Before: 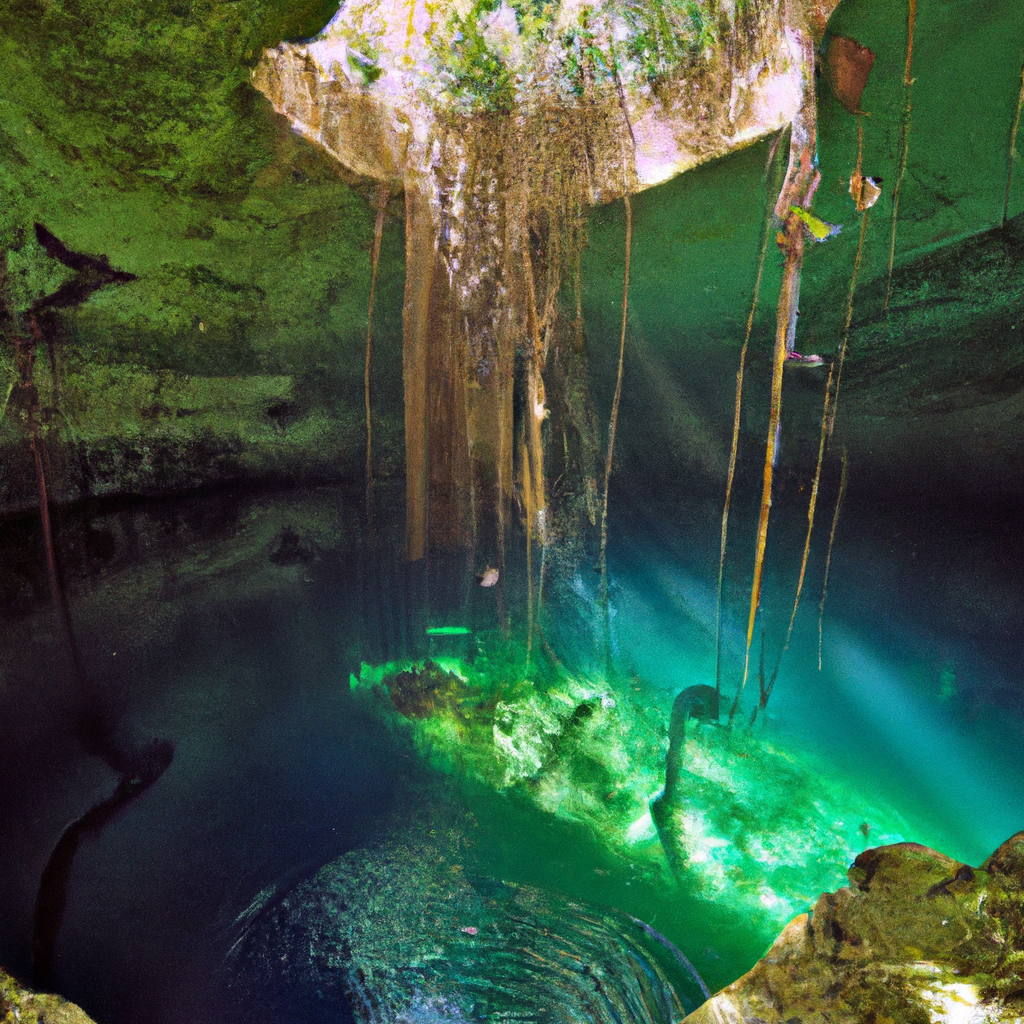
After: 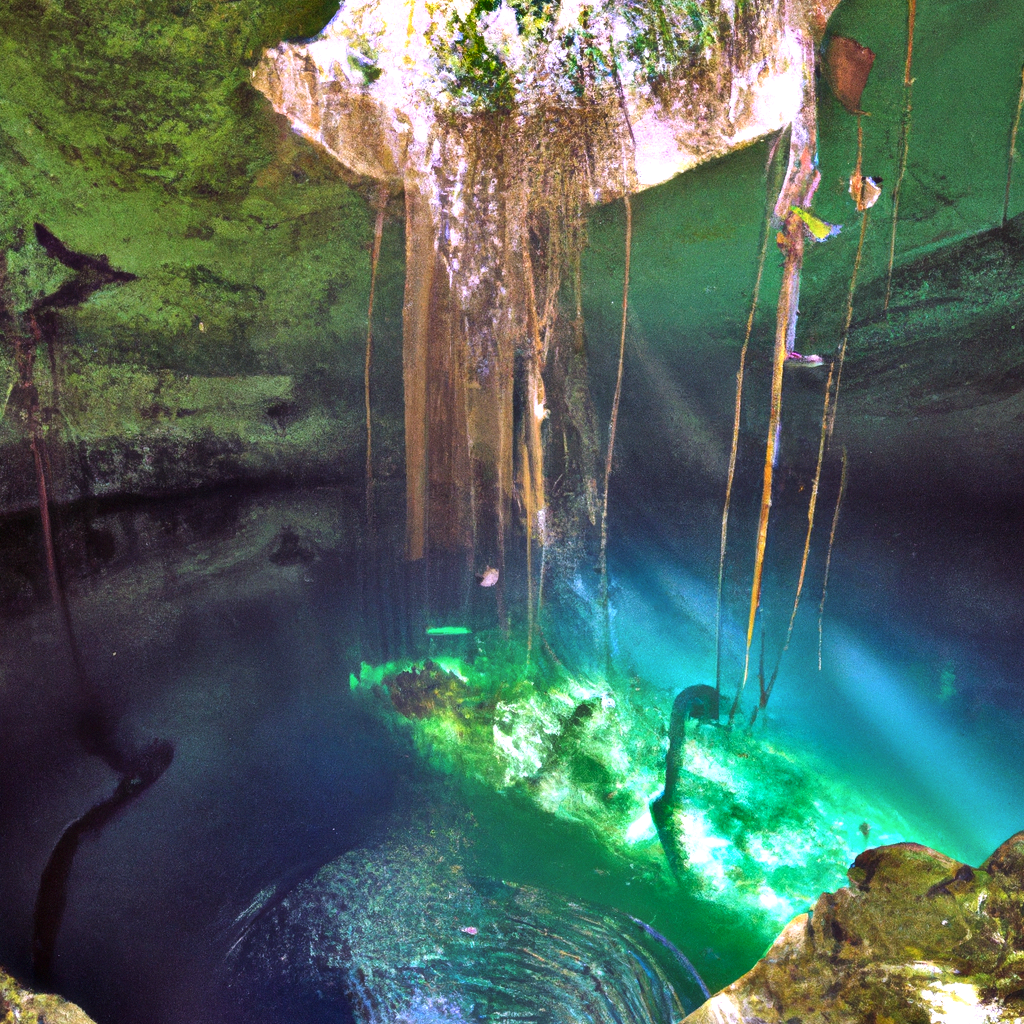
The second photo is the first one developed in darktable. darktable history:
exposure: black level correction 0, exposure 0.5 EV, compensate exposure bias true, compensate highlight preservation false
haze removal: strength -0.09, distance 0.358, compatibility mode true, adaptive false
white balance: red 1.042, blue 1.17
shadows and highlights: shadows 24.5, highlights -78.15, soften with gaussian
